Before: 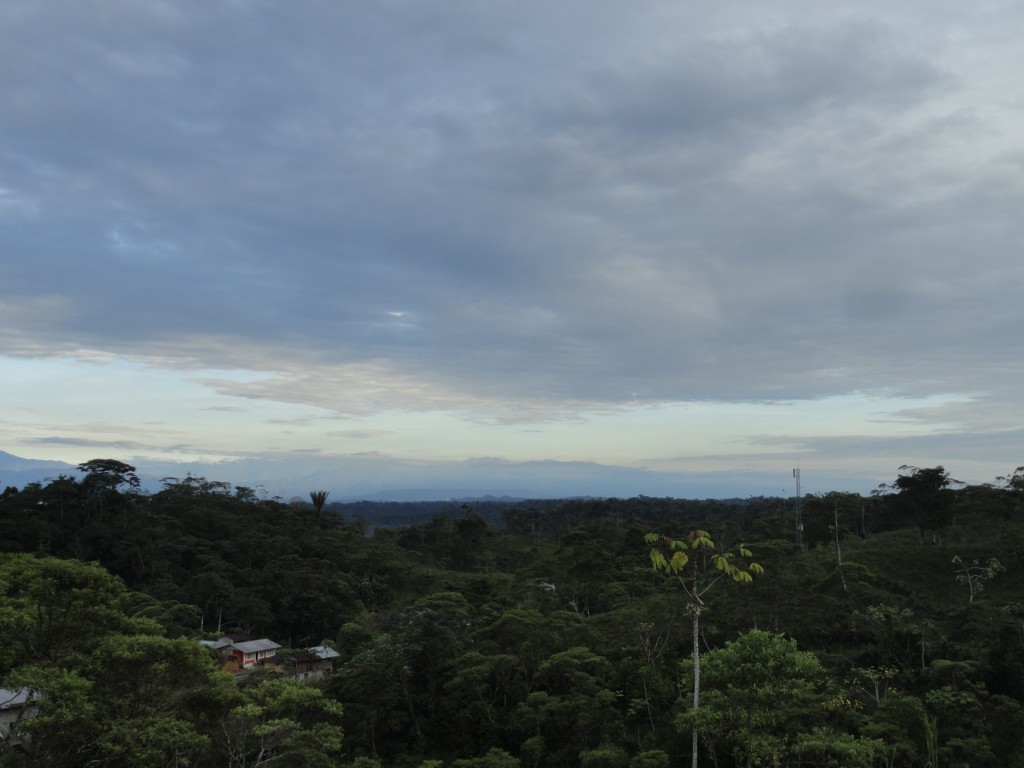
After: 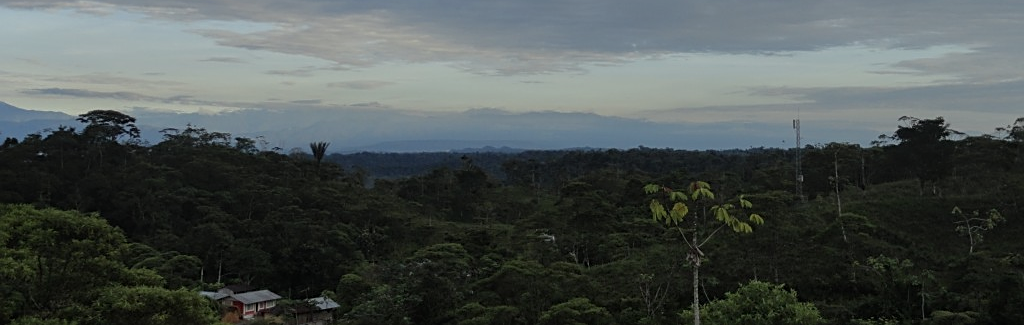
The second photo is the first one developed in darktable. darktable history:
local contrast: detail 110%
crop: top 45.509%, bottom 12.124%
sharpen: on, module defaults
exposure: exposure -0.489 EV, compensate exposure bias true, compensate highlight preservation false
